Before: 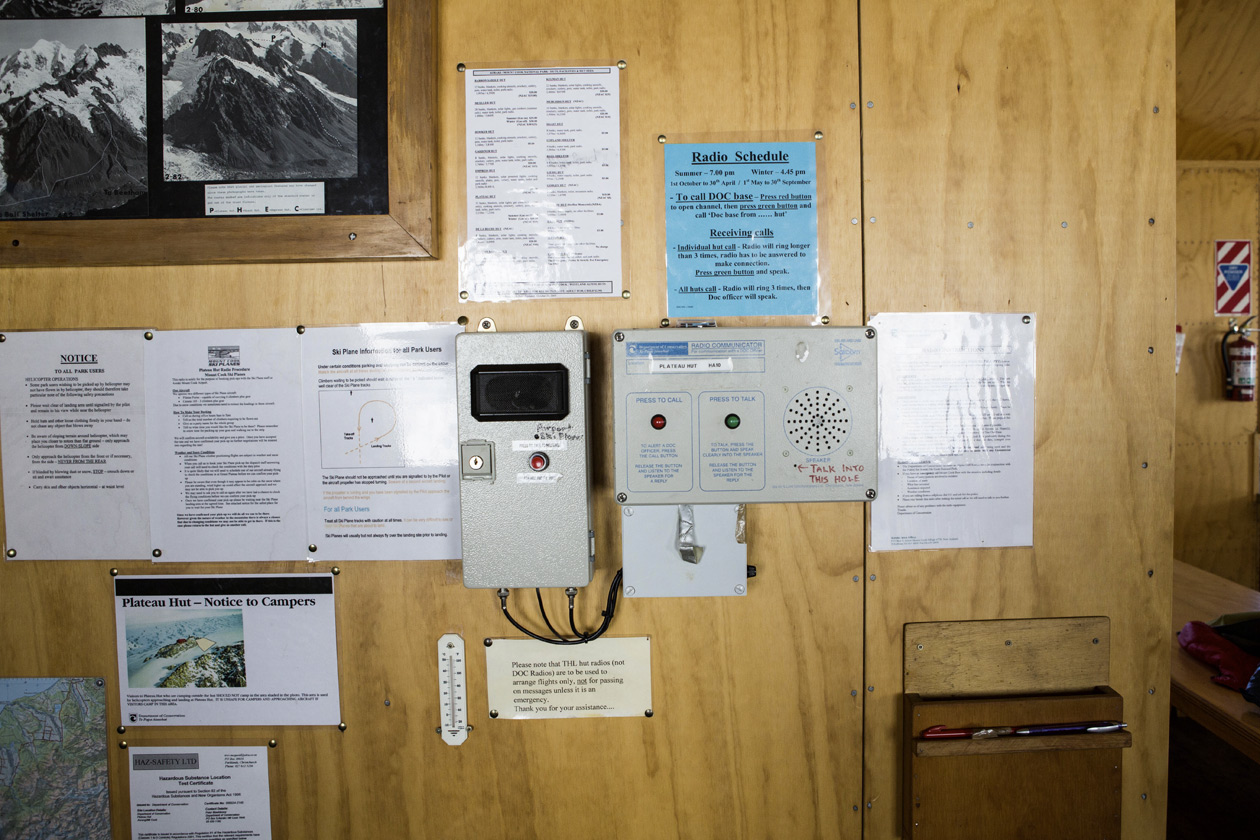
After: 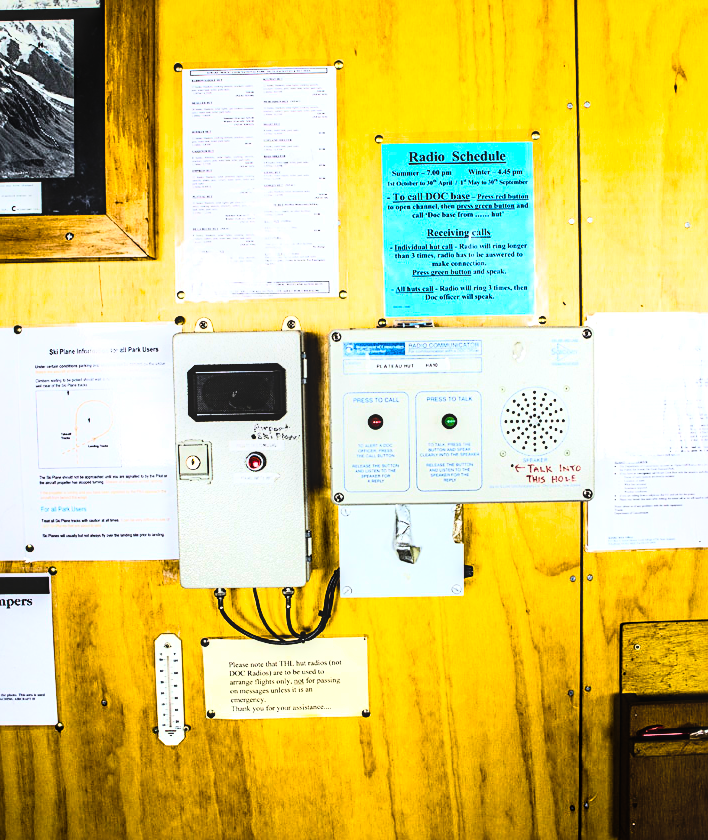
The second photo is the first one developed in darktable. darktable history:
white balance: emerald 1
crop and rotate: left 22.516%, right 21.234%
local contrast: on, module defaults
color balance rgb: linear chroma grading › global chroma 9%, perceptual saturation grading › global saturation 36%, perceptual saturation grading › shadows 35%, perceptual brilliance grading › global brilliance 15%, perceptual brilliance grading › shadows -35%, global vibrance 15%
tone equalizer: on, module defaults
sharpen: on, module defaults
rgb curve: curves: ch0 [(0, 0) (0.21, 0.15) (0.24, 0.21) (0.5, 0.75) (0.75, 0.96) (0.89, 0.99) (1, 1)]; ch1 [(0, 0.02) (0.21, 0.13) (0.25, 0.2) (0.5, 0.67) (0.75, 0.9) (0.89, 0.97) (1, 1)]; ch2 [(0, 0.02) (0.21, 0.13) (0.25, 0.2) (0.5, 0.67) (0.75, 0.9) (0.89, 0.97) (1, 1)], compensate middle gray true
color balance: output saturation 110%
